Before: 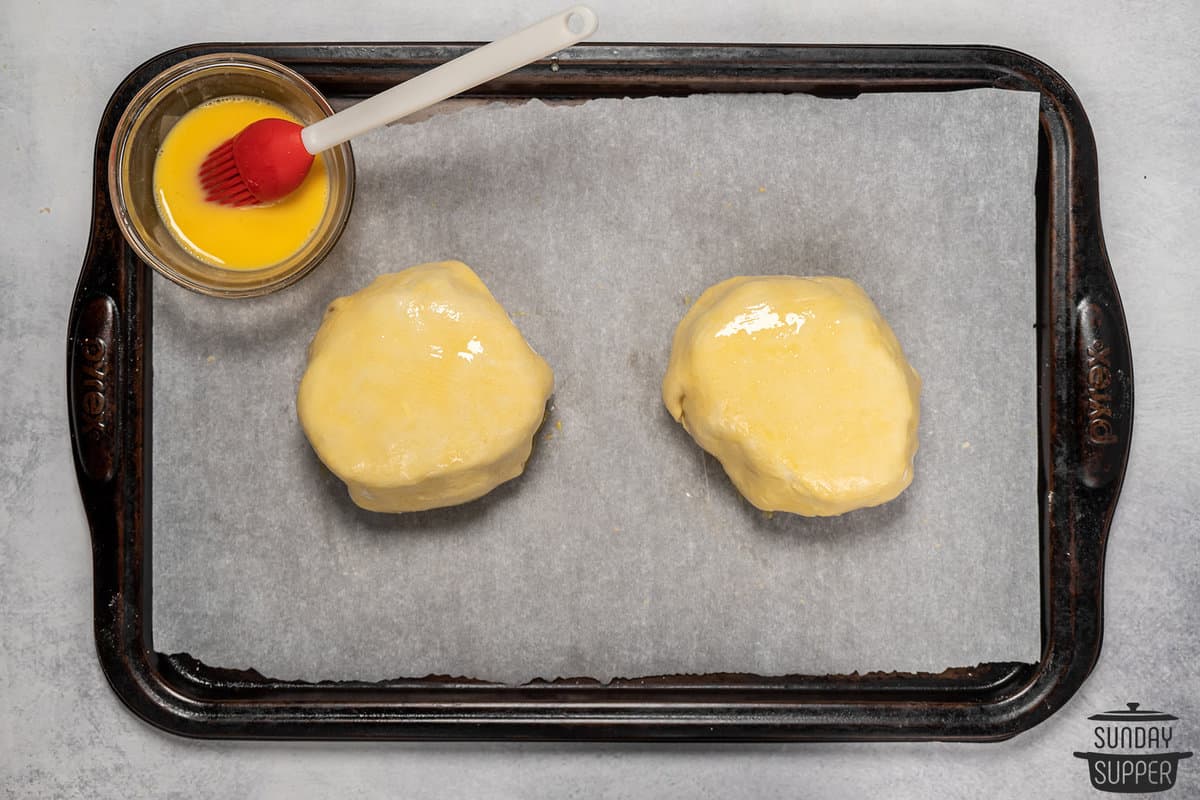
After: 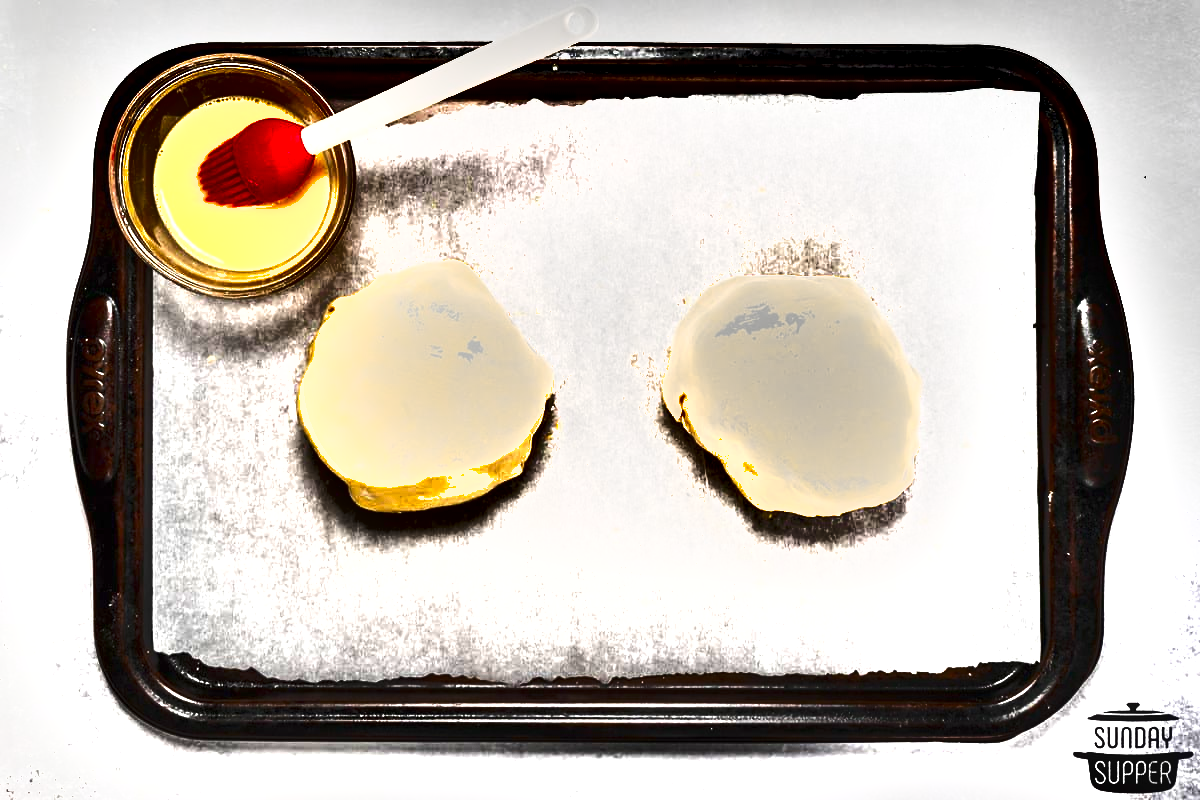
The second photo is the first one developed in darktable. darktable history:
exposure: black level correction 0, exposure 1.753 EV, compensate exposure bias true, compensate highlight preservation false
shadows and highlights: shadows 30.6, highlights -62.87, soften with gaussian
